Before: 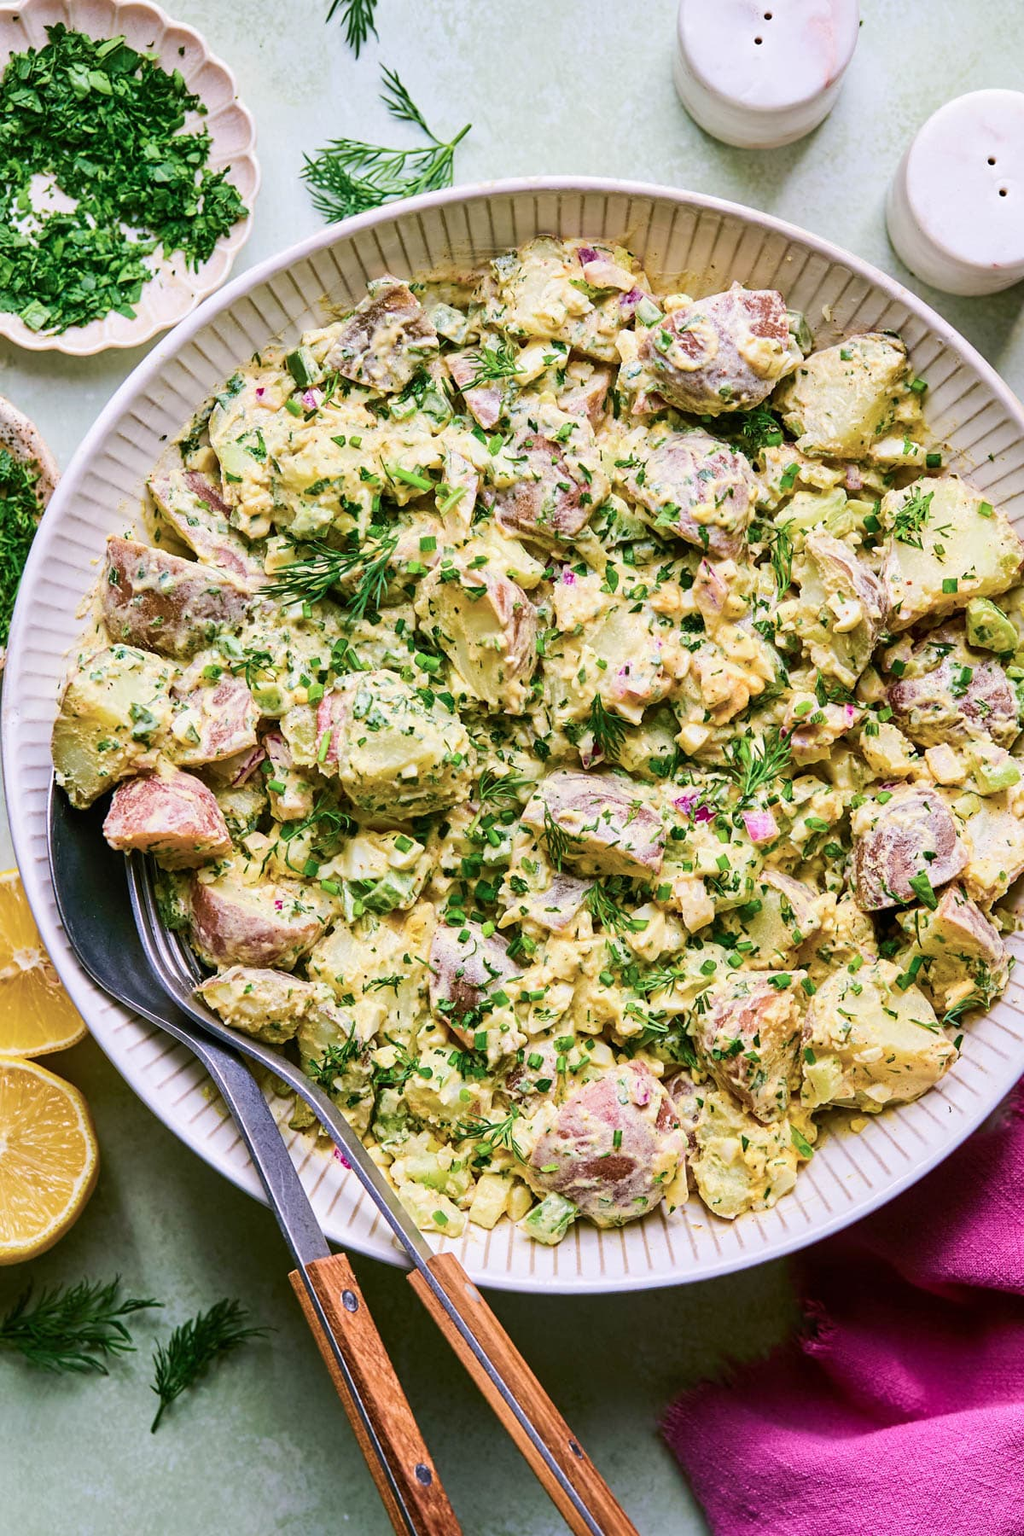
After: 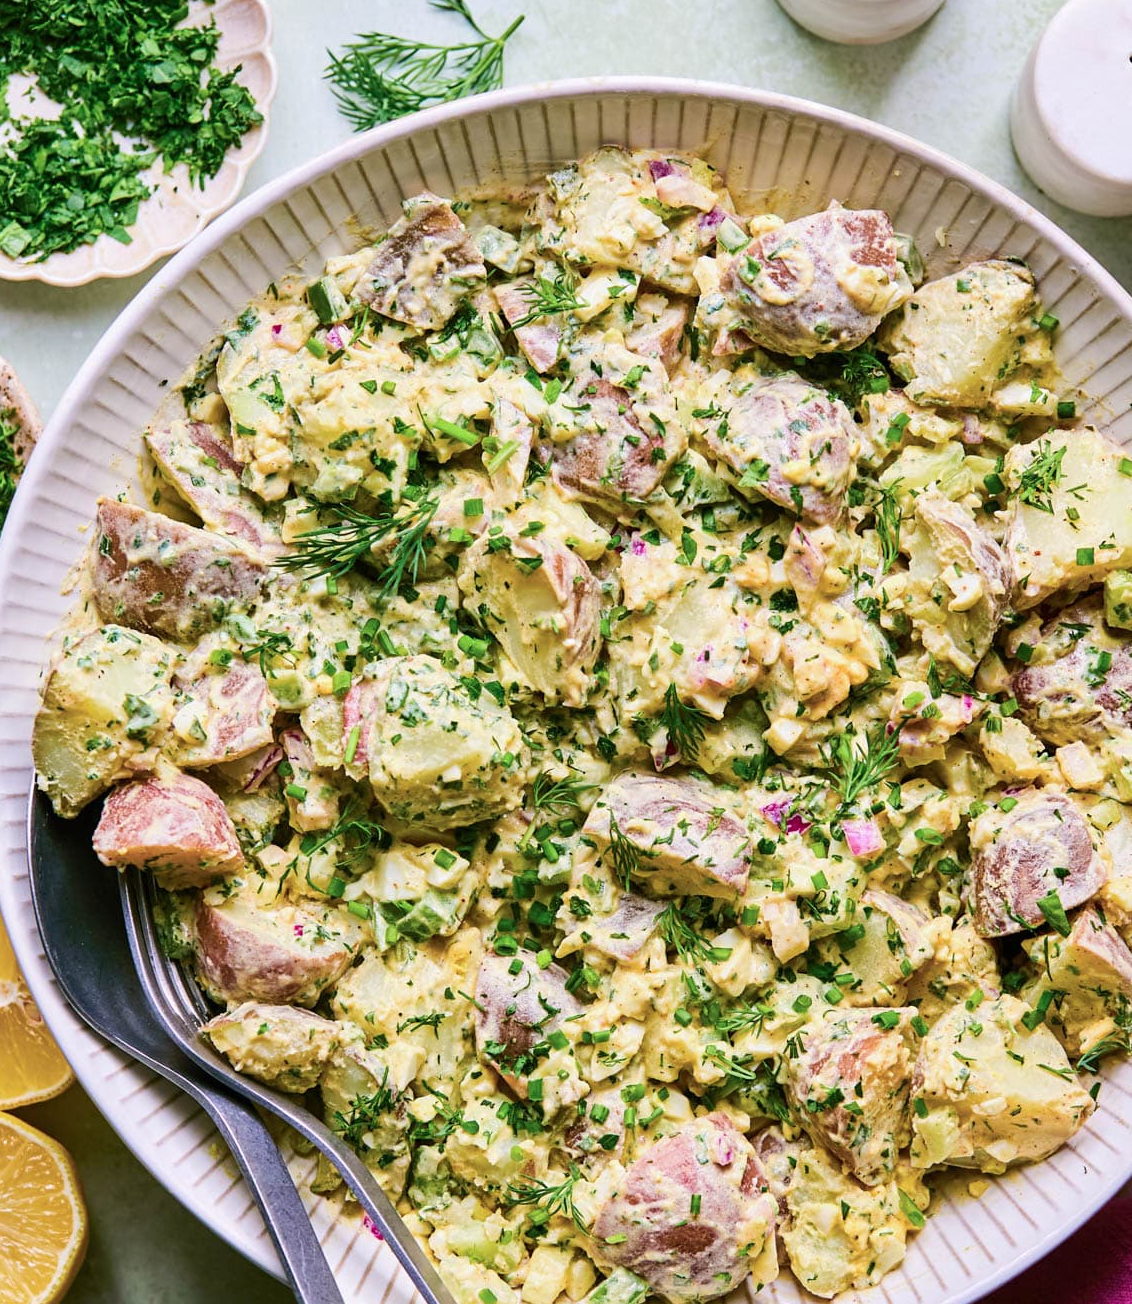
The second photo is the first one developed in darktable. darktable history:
crop: left 2.386%, top 7.252%, right 3.215%, bottom 20.277%
